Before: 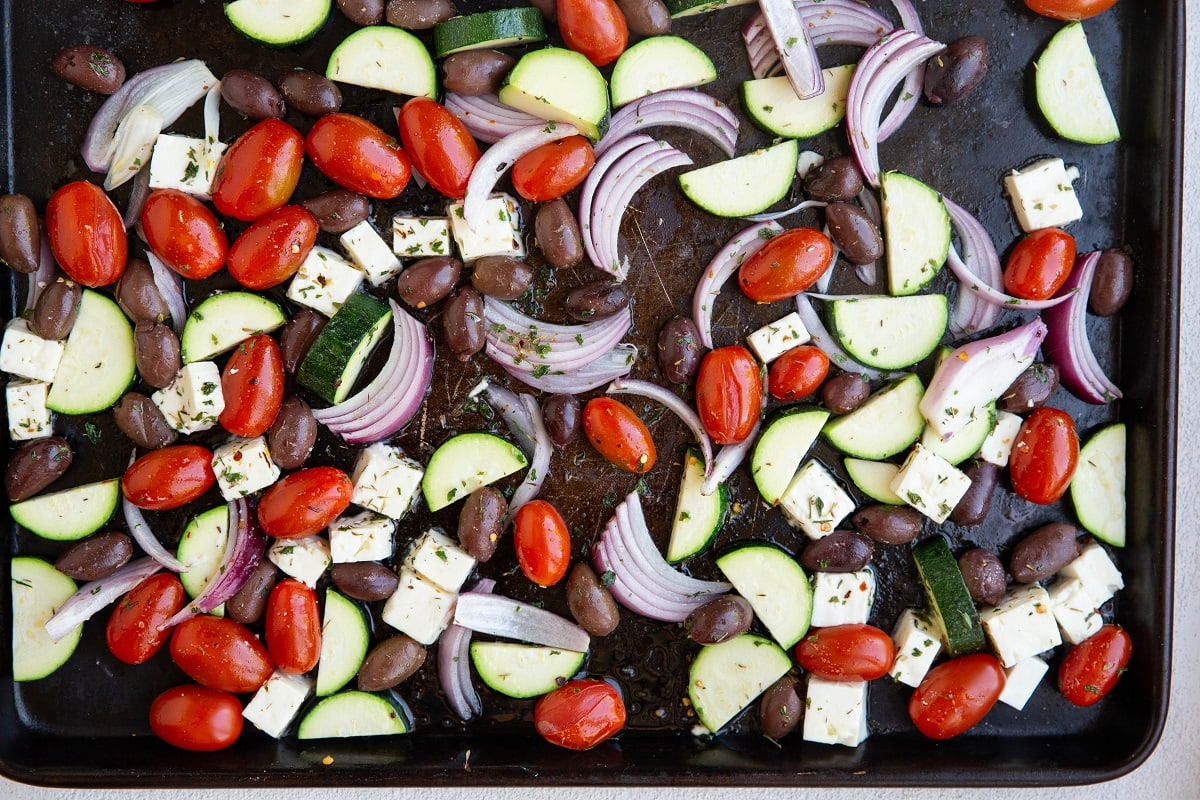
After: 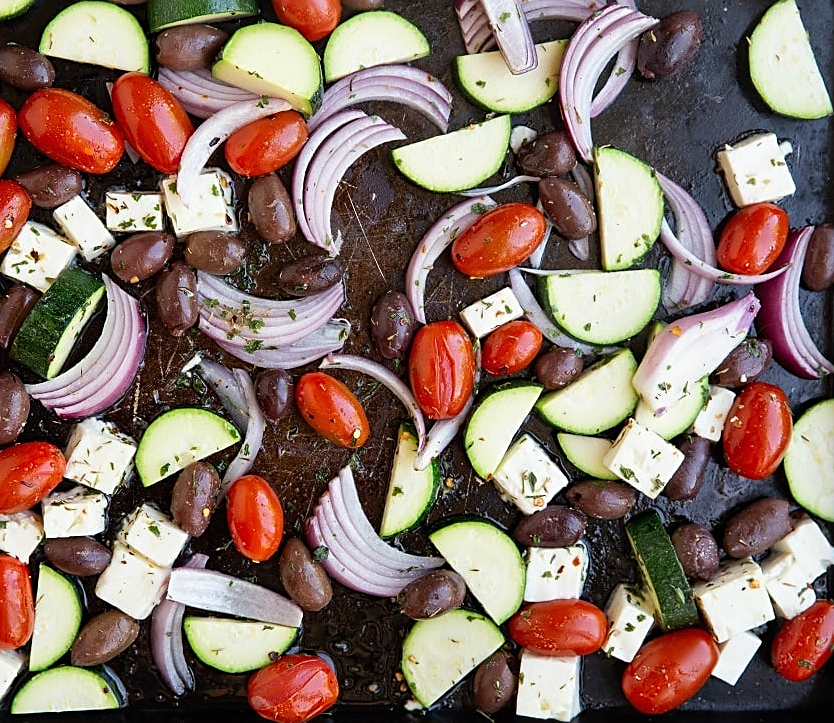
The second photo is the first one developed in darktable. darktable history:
sharpen: on, module defaults
crop and rotate: left 23.945%, top 3.213%, right 6.499%, bottom 6.317%
exposure: compensate highlight preservation false
